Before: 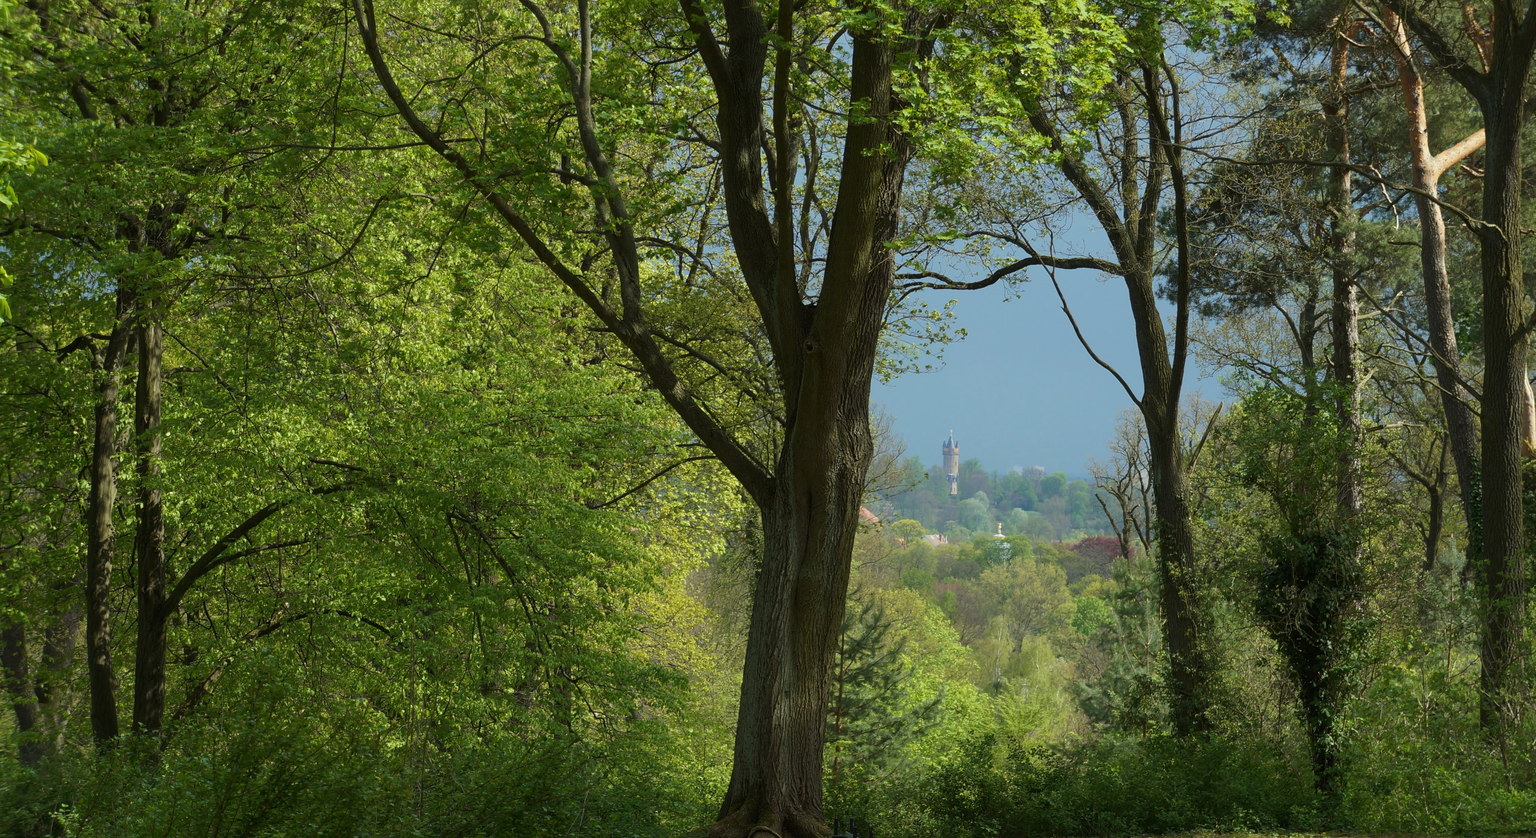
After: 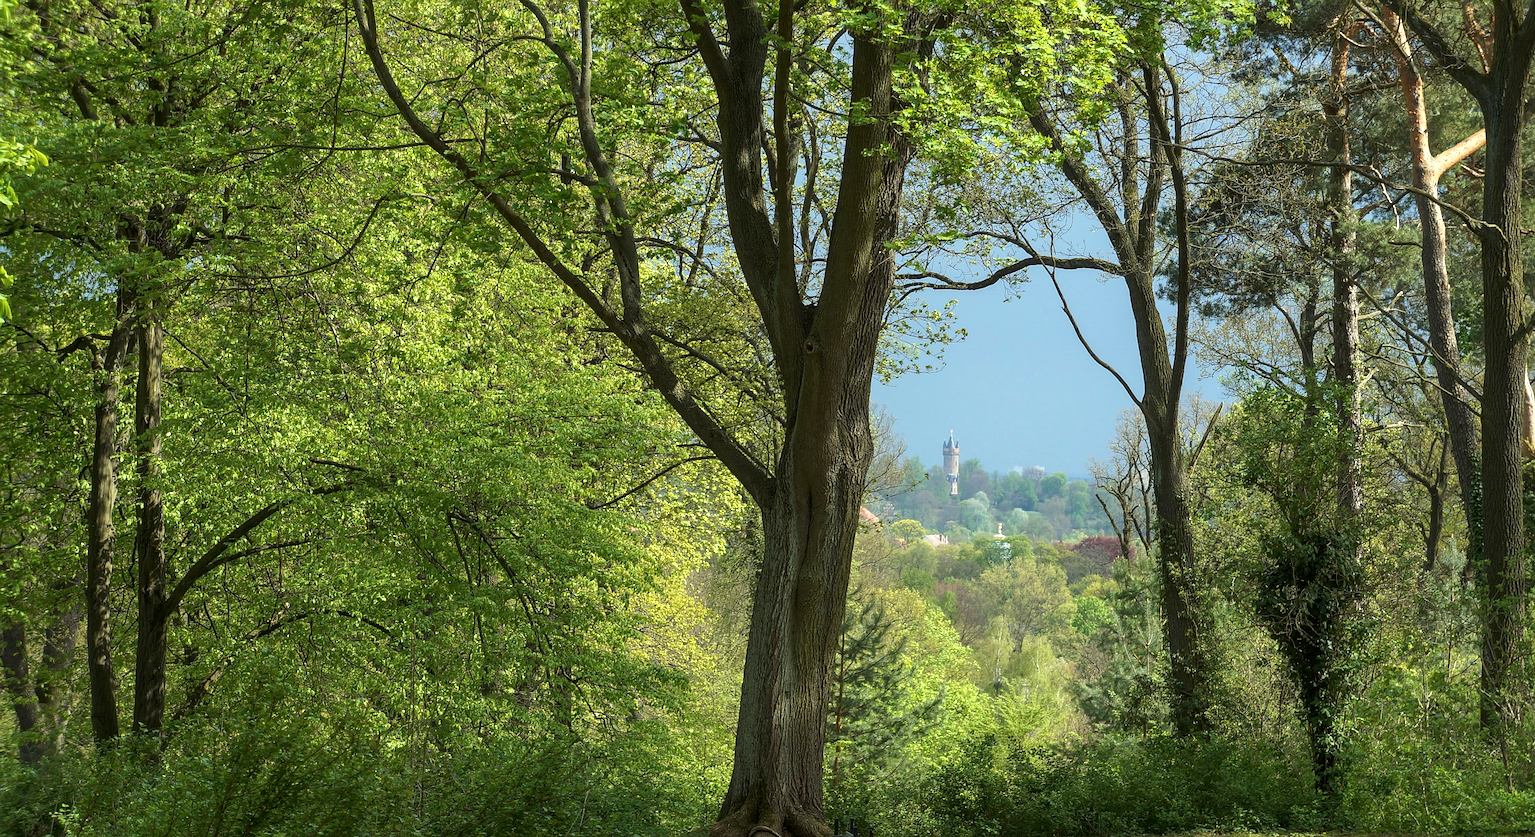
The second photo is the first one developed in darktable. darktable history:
local contrast: on, module defaults
exposure: black level correction 0, exposure 0.6 EV, compensate exposure bias true, compensate highlight preservation false
sharpen: on, module defaults
